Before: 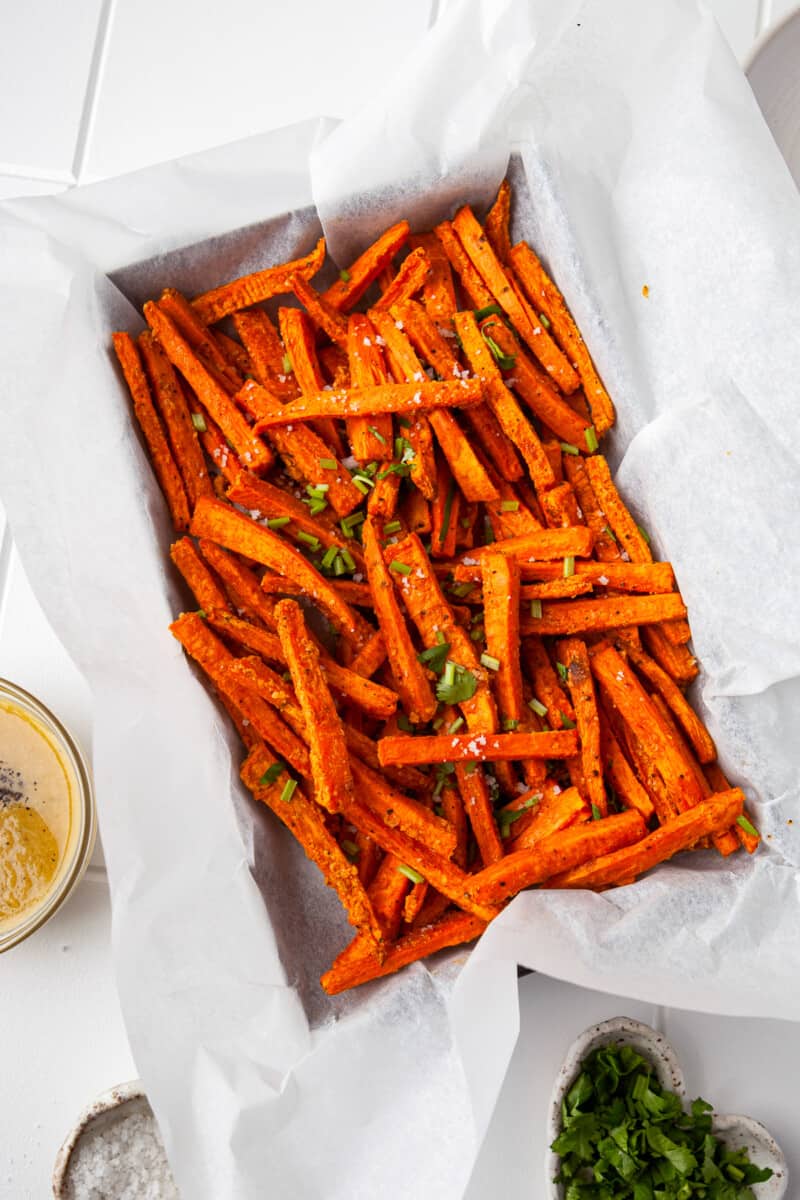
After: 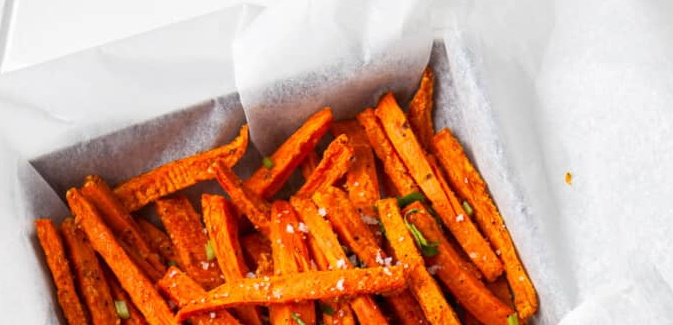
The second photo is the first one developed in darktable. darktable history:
crop and rotate: left 9.713%, top 9.481%, right 6.059%, bottom 63.41%
